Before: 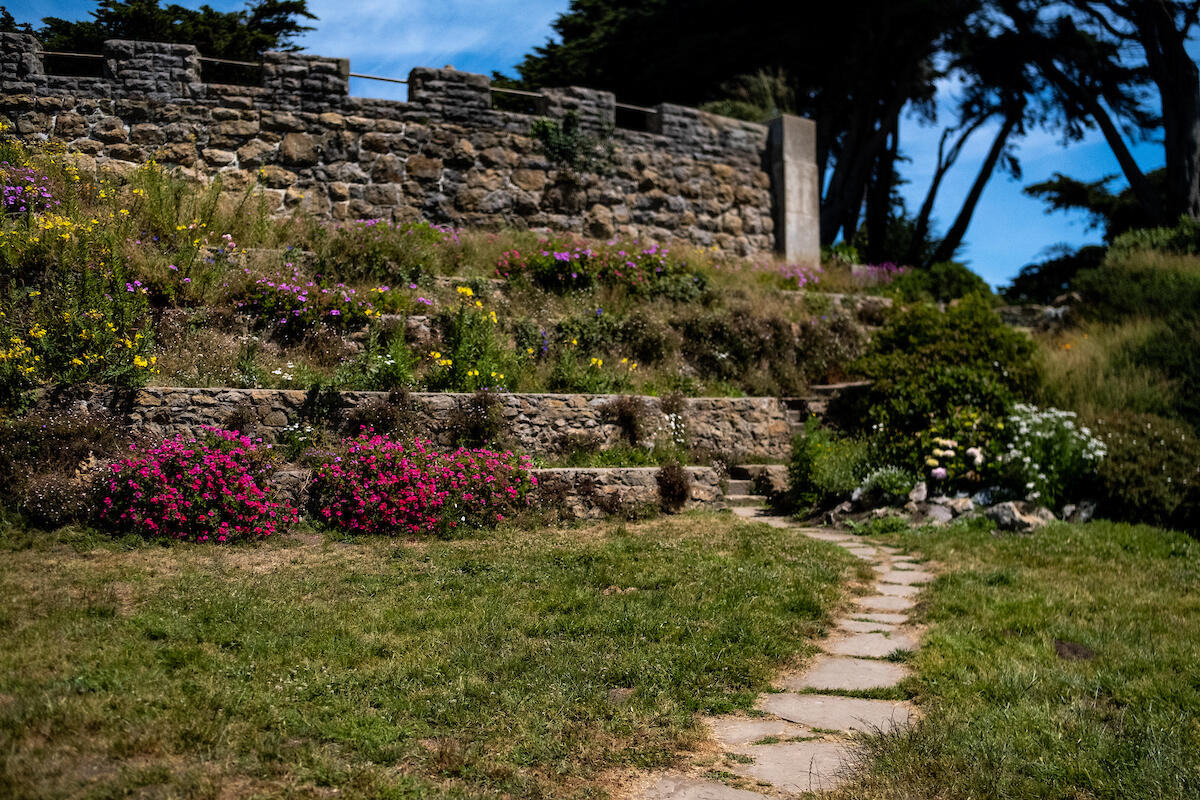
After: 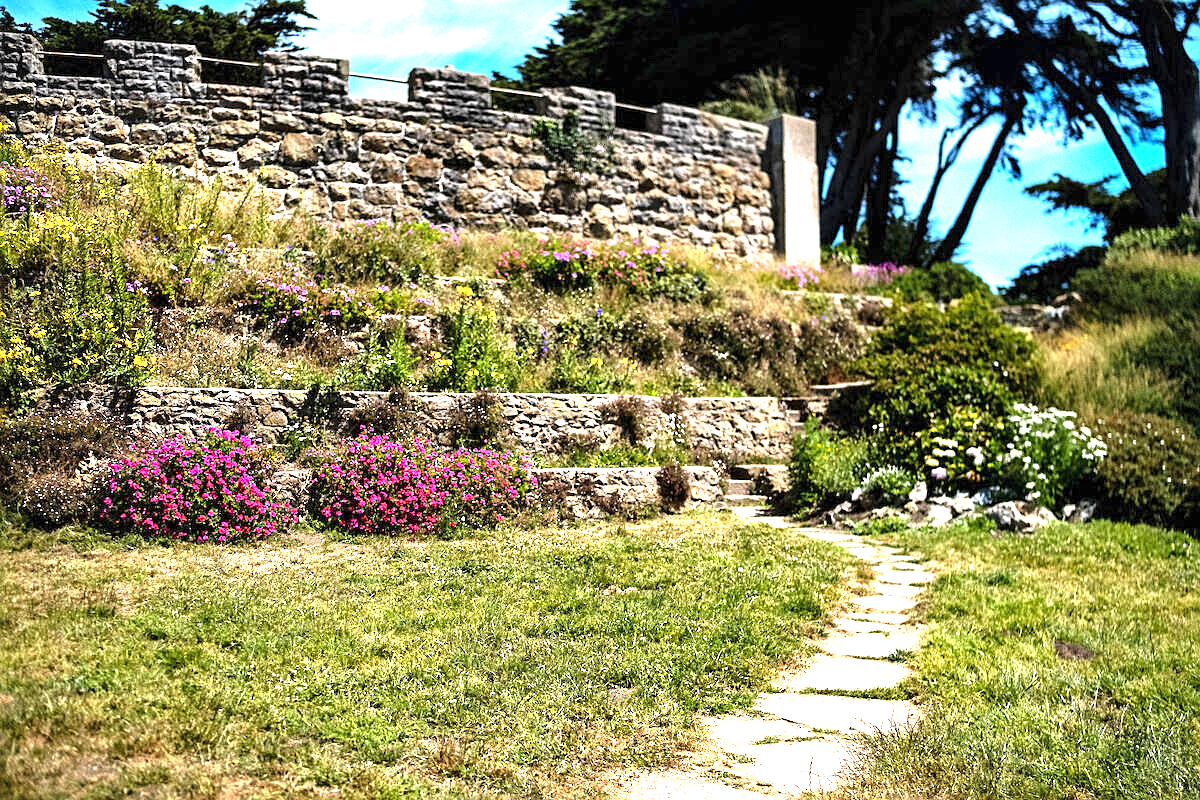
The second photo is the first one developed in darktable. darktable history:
tone equalizer: on, module defaults
sharpen: on, module defaults
exposure: black level correction 0, exposure 1.1 EV, compensate exposure bias true, compensate highlight preservation false
